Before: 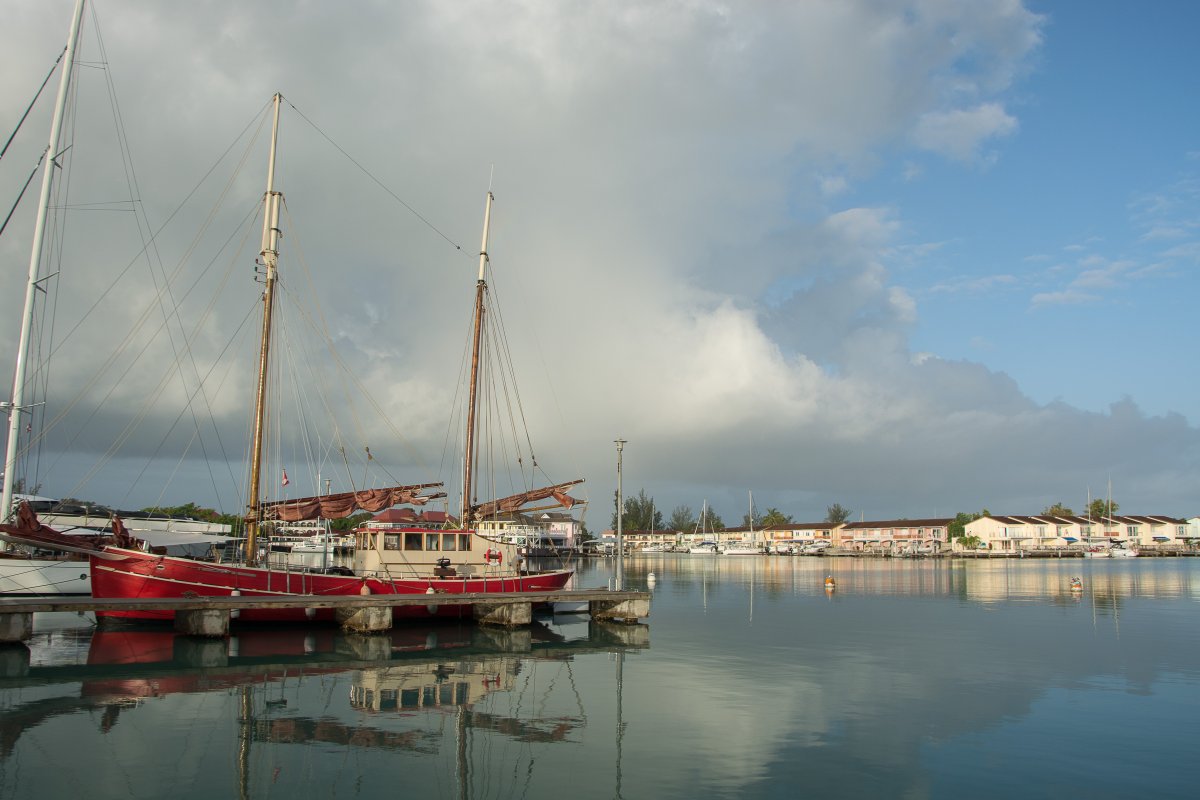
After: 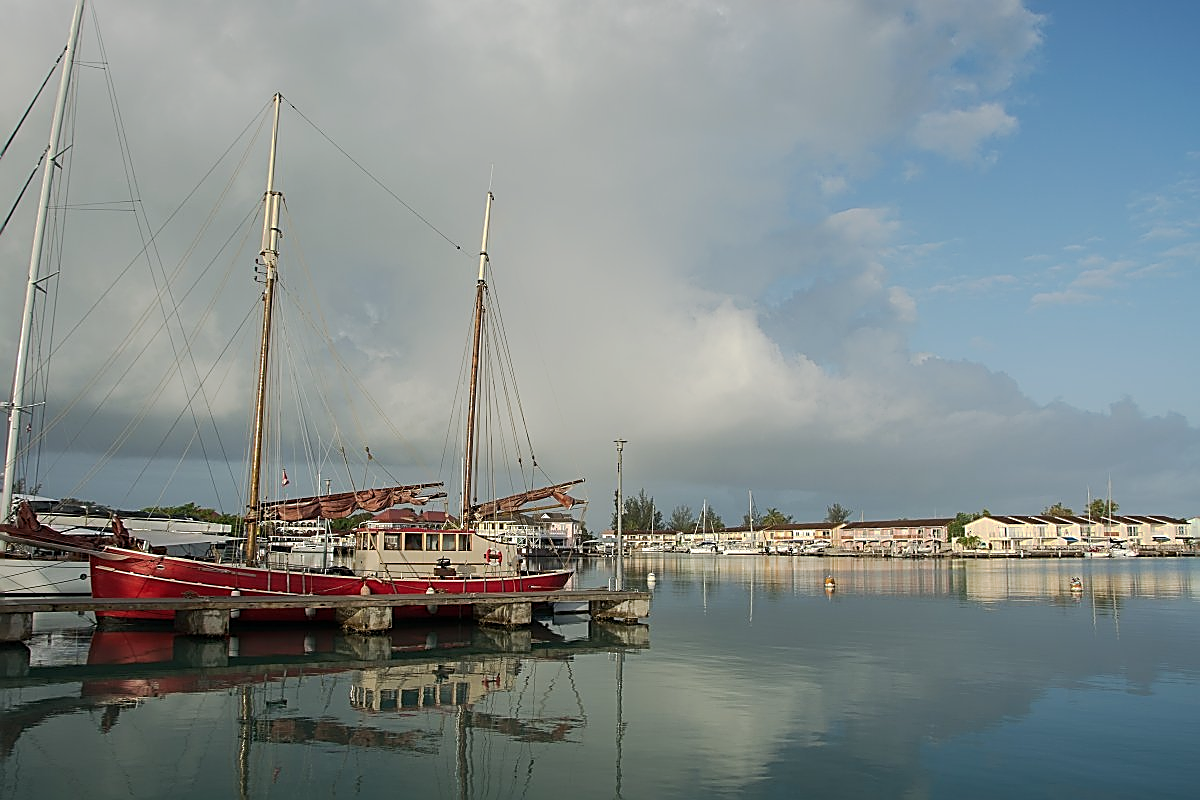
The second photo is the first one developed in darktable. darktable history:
sharpen: radius 1.685, amount 1.294
tone curve: curves: ch0 [(0, 0) (0.003, 0.003) (0.011, 0.011) (0.025, 0.025) (0.044, 0.044) (0.069, 0.068) (0.1, 0.098) (0.136, 0.134) (0.177, 0.175) (0.224, 0.221) (0.277, 0.273) (0.335, 0.33) (0.399, 0.393) (0.468, 0.461) (0.543, 0.534) (0.623, 0.614) (0.709, 0.69) (0.801, 0.752) (0.898, 0.835) (1, 1)], preserve colors none
